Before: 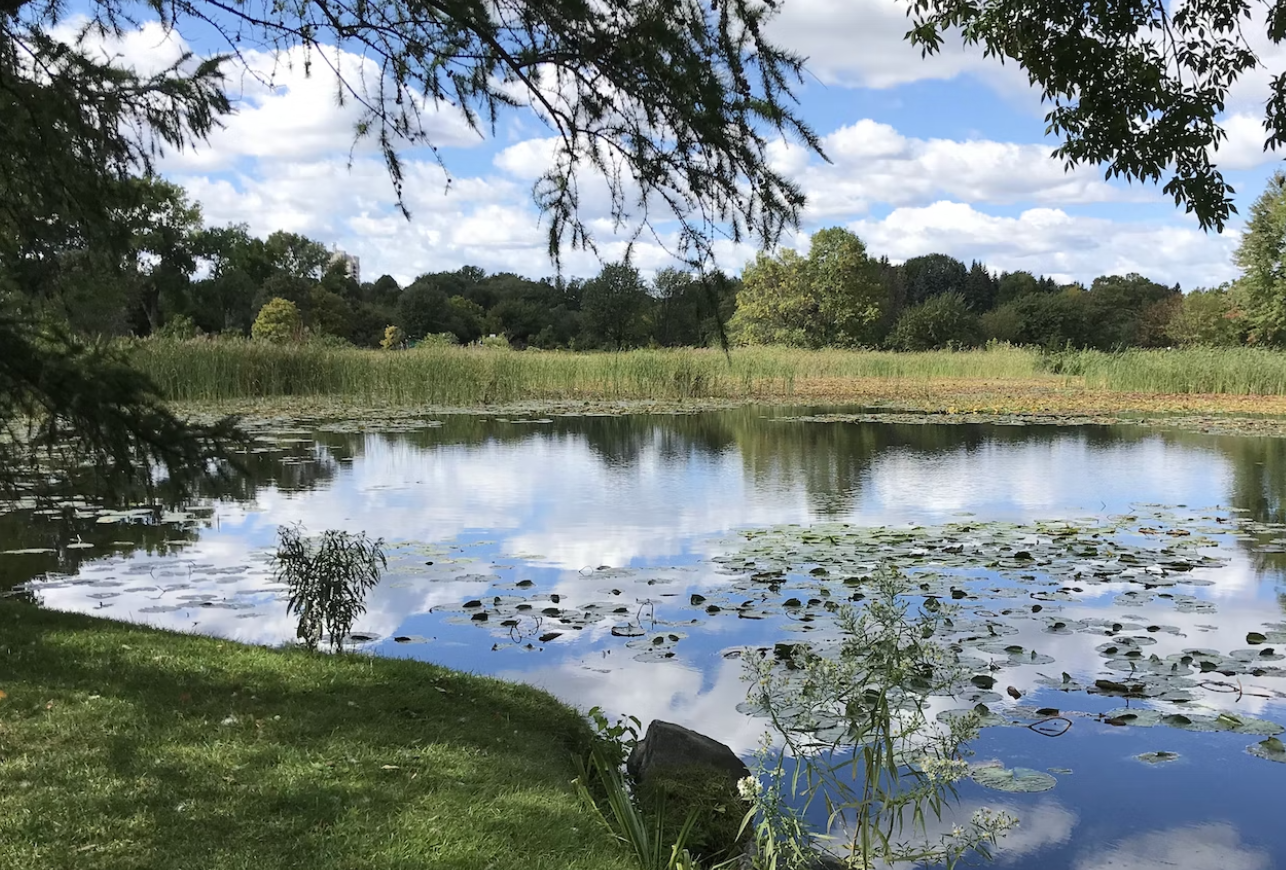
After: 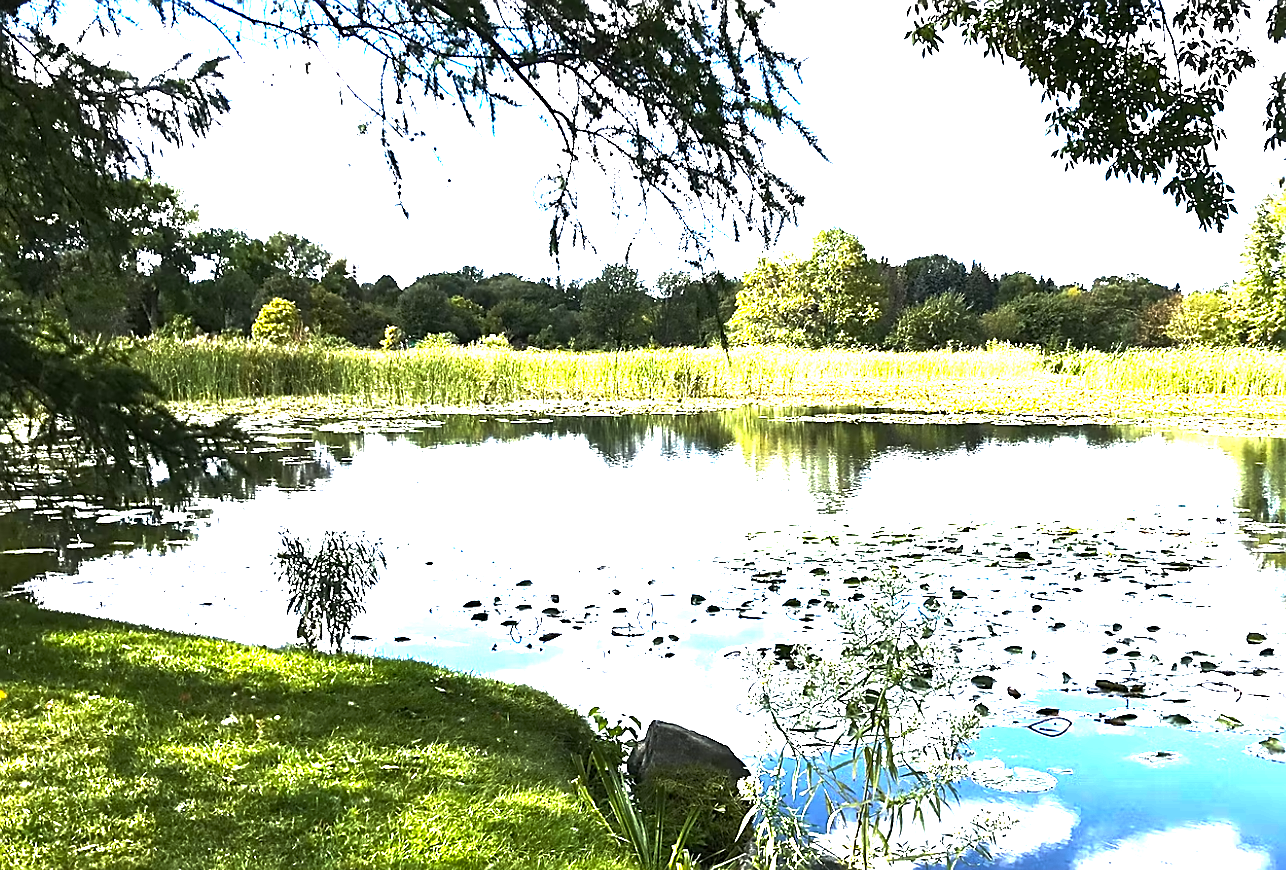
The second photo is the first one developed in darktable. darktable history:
tone equalizer: -8 EV -0.75 EV, -7 EV -0.7 EV, -6 EV -0.6 EV, -5 EV -0.4 EV, -3 EV 0.4 EV, -2 EV 0.6 EV, -1 EV 0.7 EV, +0 EV 0.75 EV, edges refinement/feathering 500, mask exposure compensation -1.57 EV, preserve details no
color balance rgb: perceptual saturation grading › global saturation 25%, perceptual brilliance grading › global brilliance 35%, perceptual brilliance grading › highlights 50%, perceptual brilliance grading › mid-tones 60%, perceptual brilliance grading › shadows 35%, global vibrance 20%
sharpen: on, module defaults
color correction: saturation 0.98
